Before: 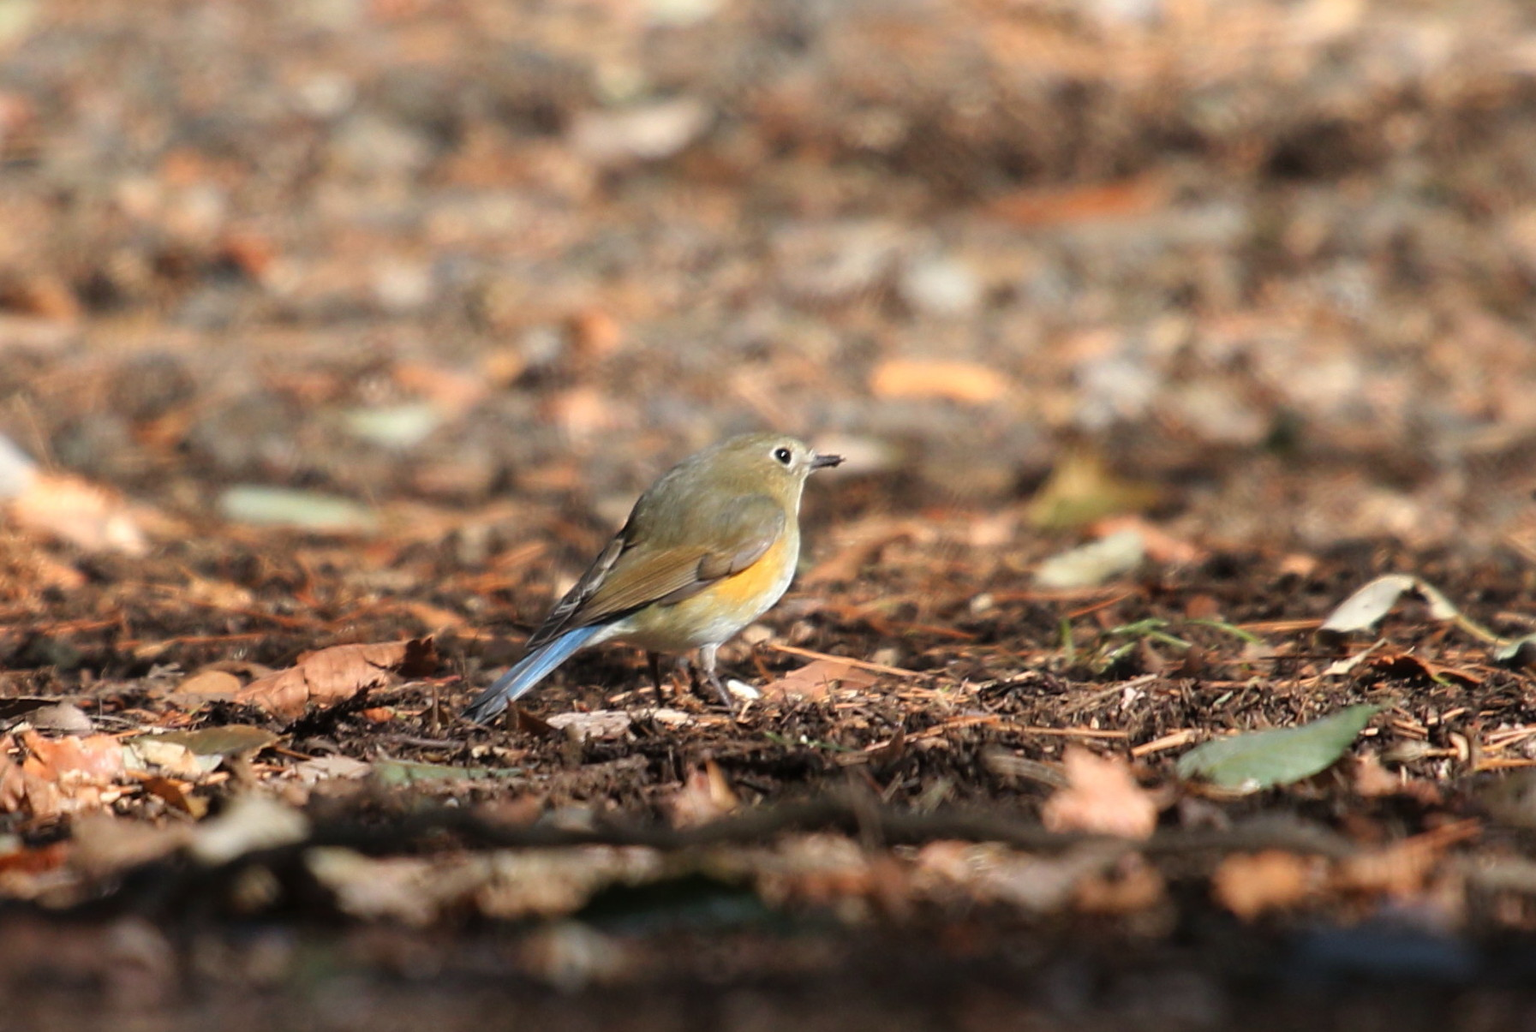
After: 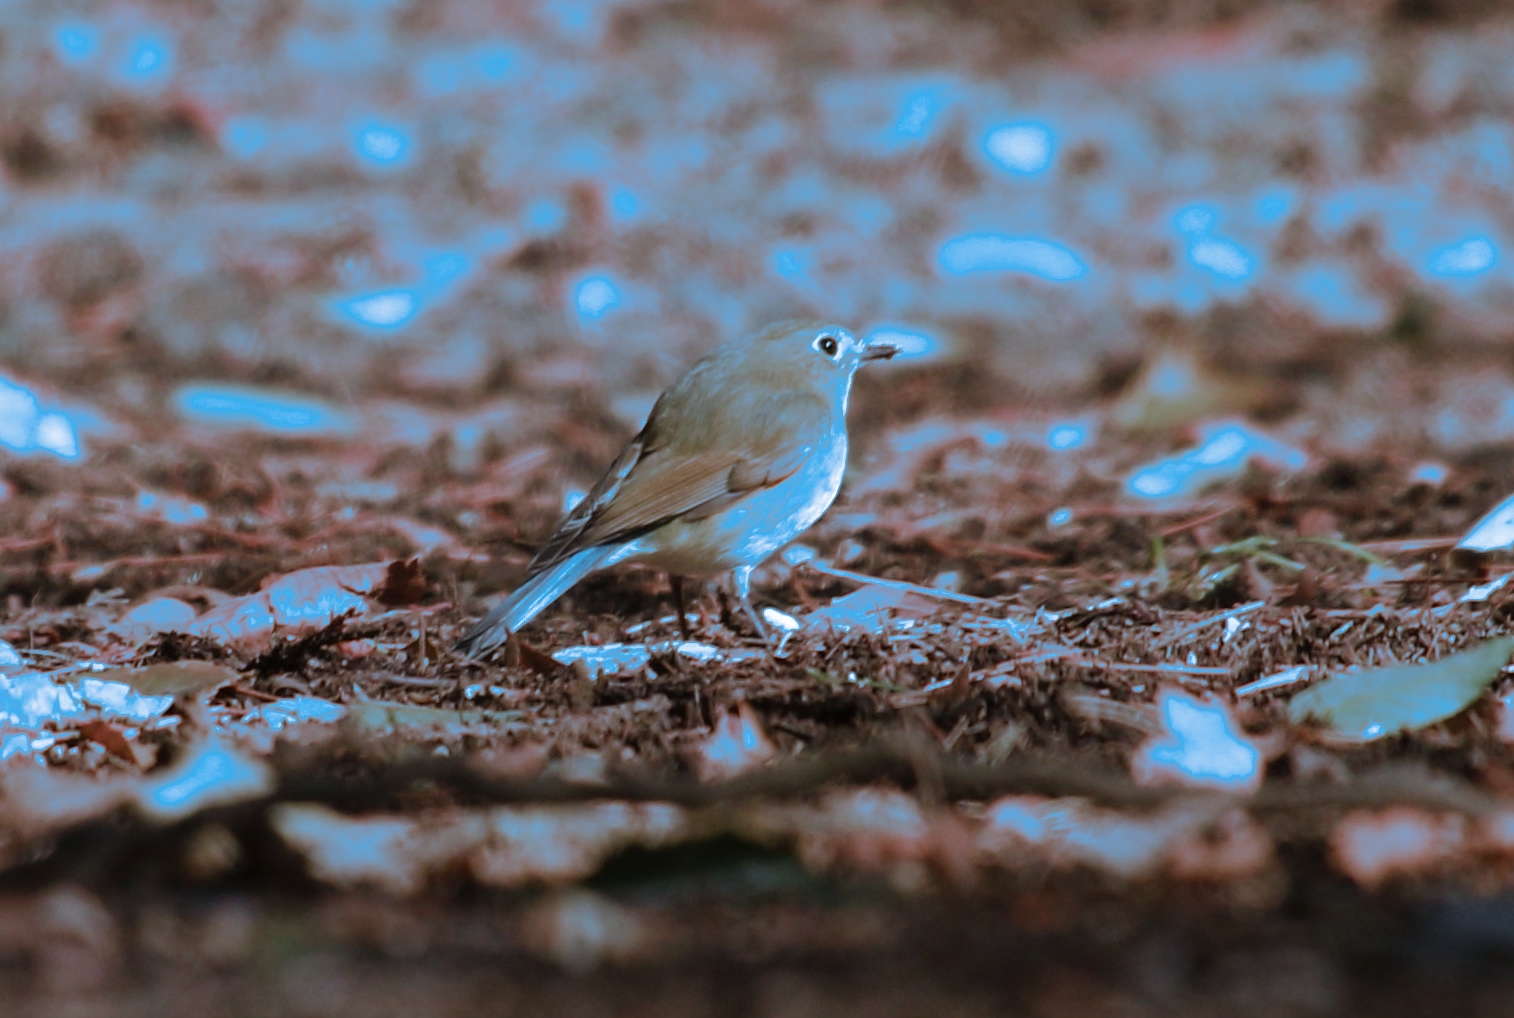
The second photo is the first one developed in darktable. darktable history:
color balance: on, module defaults
crop and rotate: left 4.842%, top 15.51%, right 10.668%
split-toning: shadows › hue 220°, shadows › saturation 0.64, highlights › hue 220°, highlights › saturation 0.64, balance 0, compress 5.22%
